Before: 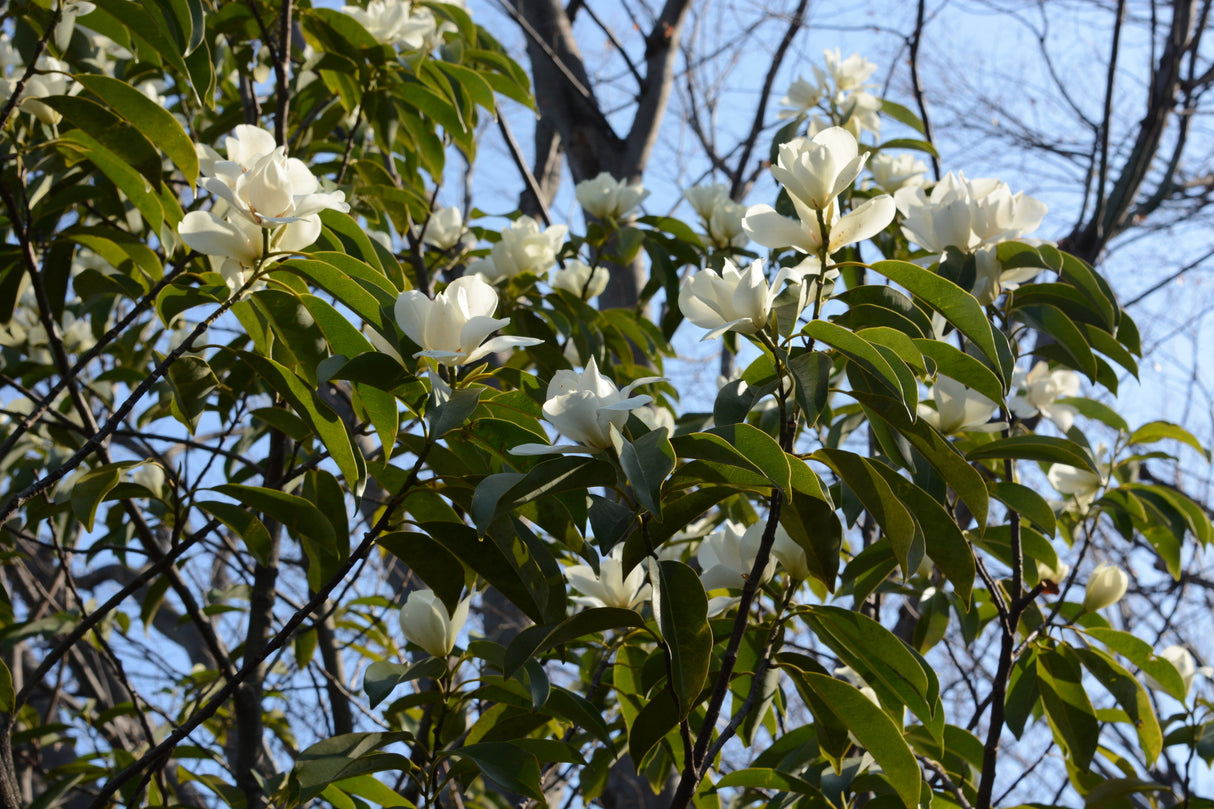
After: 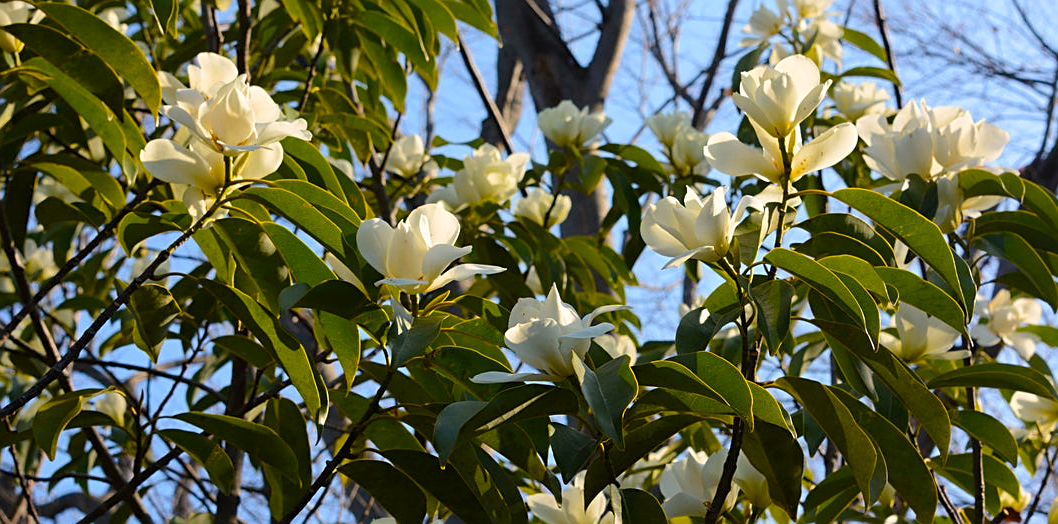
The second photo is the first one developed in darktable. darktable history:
crop: left 3.136%, top 8.93%, right 9.663%, bottom 26.194%
sharpen: on, module defaults
color balance rgb: power › chroma 0.223%, power › hue 61.76°, highlights gain › chroma 1.686%, highlights gain › hue 56.53°, linear chroma grading › global chroma 15.372%, perceptual saturation grading › global saturation 25.652%, global vibrance 20%
base curve: preserve colors none
